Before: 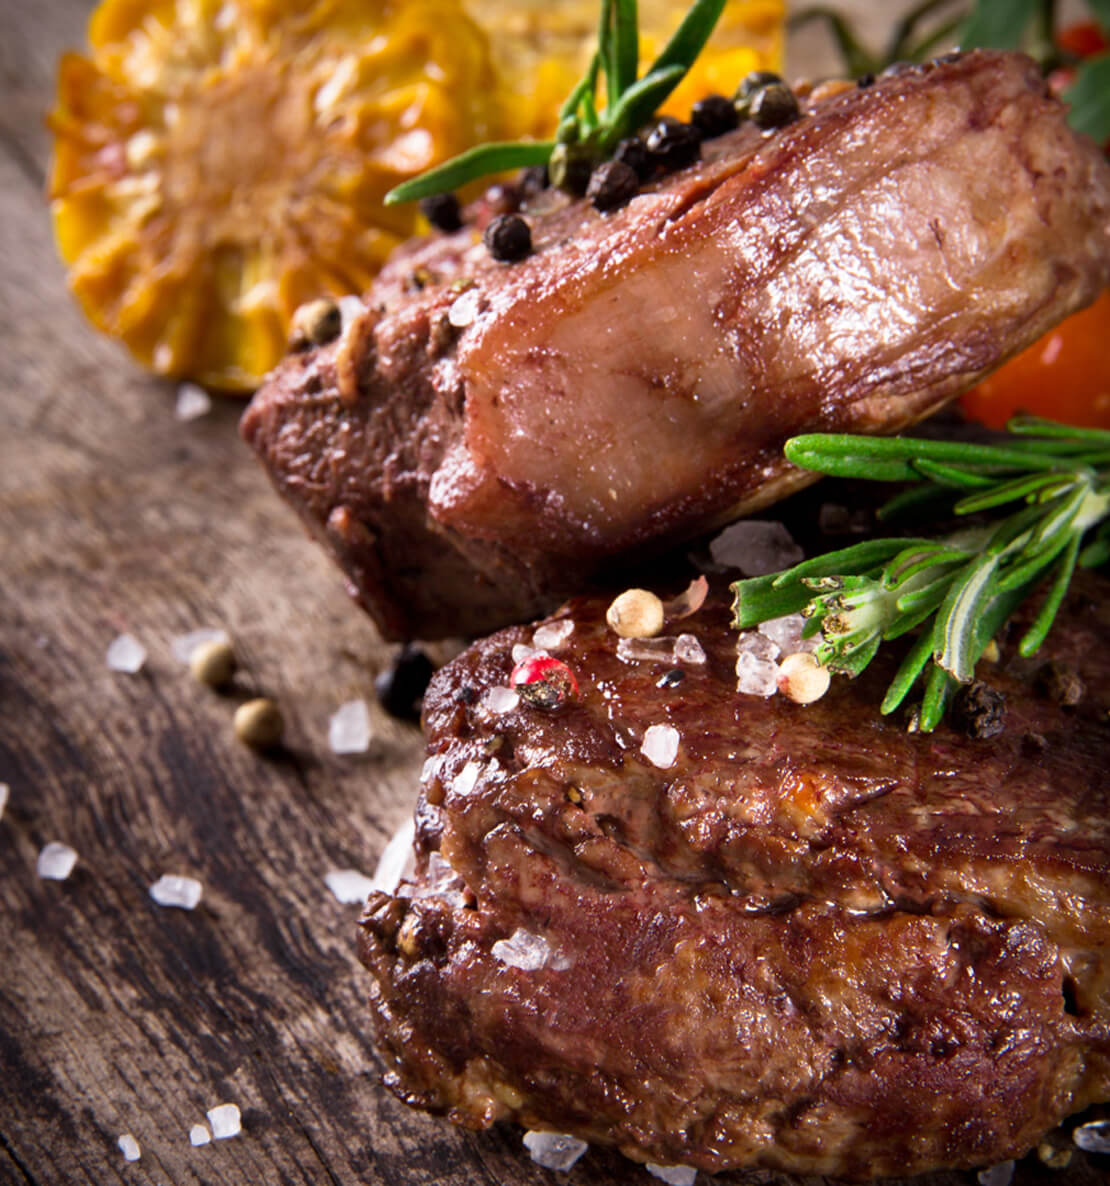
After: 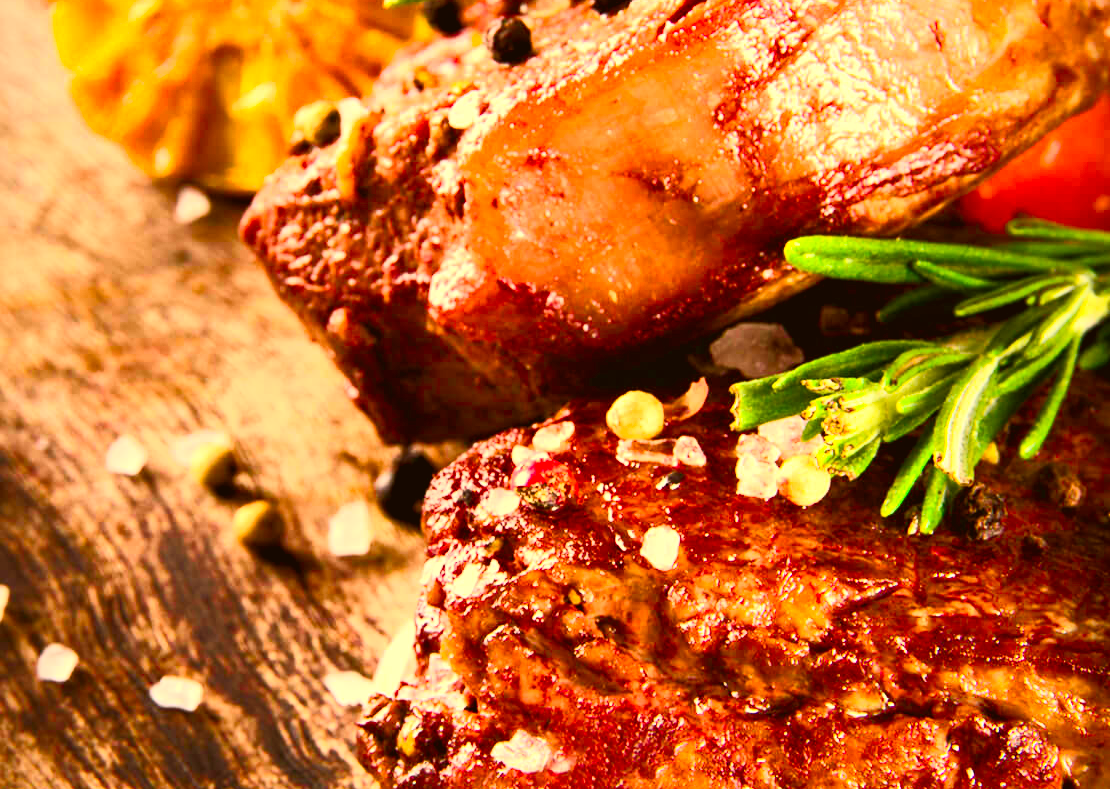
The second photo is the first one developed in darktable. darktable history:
crop: top 16.727%, bottom 16.727%
exposure: black level correction -0.002, exposure 0.708 EV, compensate exposure bias true, compensate highlight preservation false
color balance rgb: perceptual saturation grading › global saturation 45%, perceptual saturation grading › highlights -25%, perceptual saturation grading › shadows 50%, perceptual brilliance grading › global brilliance 3%, global vibrance 3%
white balance: red 1.123, blue 0.83
color correction: highlights a* -1.43, highlights b* 10.12, shadows a* 0.395, shadows b* 19.35
contrast equalizer: octaves 7, y [[0.6 ×6], [0.55 ×6], [0 ×6], [0 ×6], [0 ×6]], mix 0.3
tone curve: curves: ch0 [(0, 0.026) (0.172, 0.194) (0.398, 0.437) (0.469, 0.544) (0.612, 0.741) (0.845, 0.926) (1, 0.968)]; ch1 [(0, 0) (0.437, 0.453) (0.472, 0.467) (0.502, 0.502) (0.531, 0.546) (0.574, 0.583) (0.617, 0.64) (0.699, 0.749) (0.859, 0.919) (1, 1)]; ch2 [(0, 0) (0.33, 0.301) (0.421, 0.443) (0.476, 0.502) (0.511, 0.504) (0.553, 0.553) (0.595, 0.586) (0.664, 0.664) (1, 1)], color space Lab, independent channels, preserve colors none
